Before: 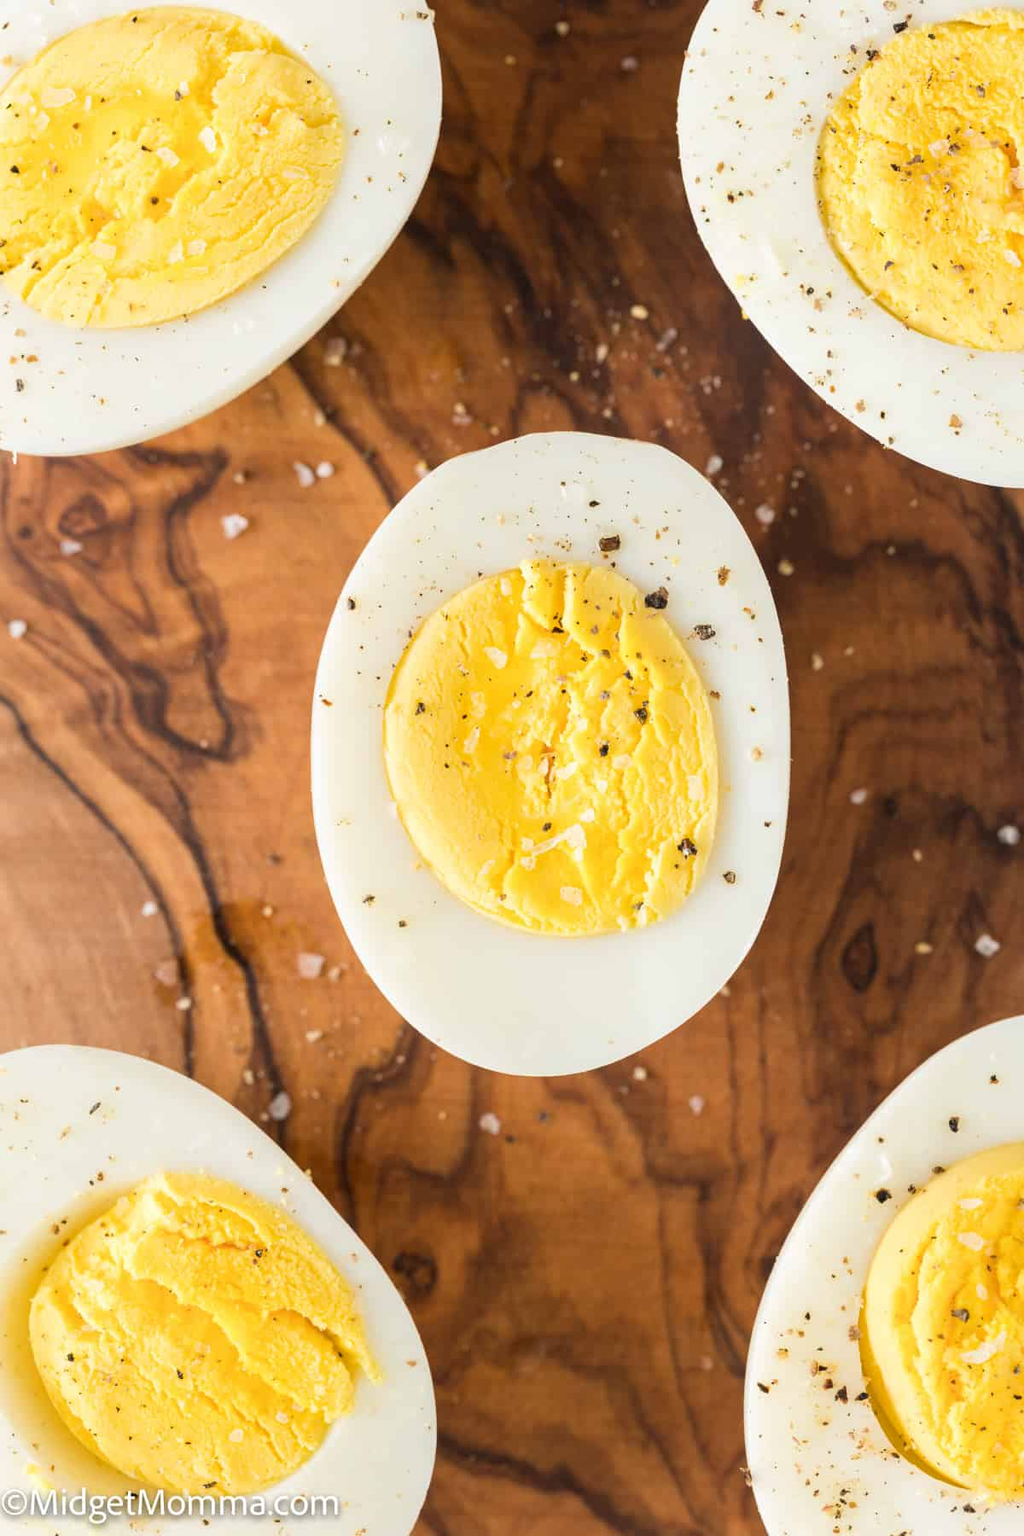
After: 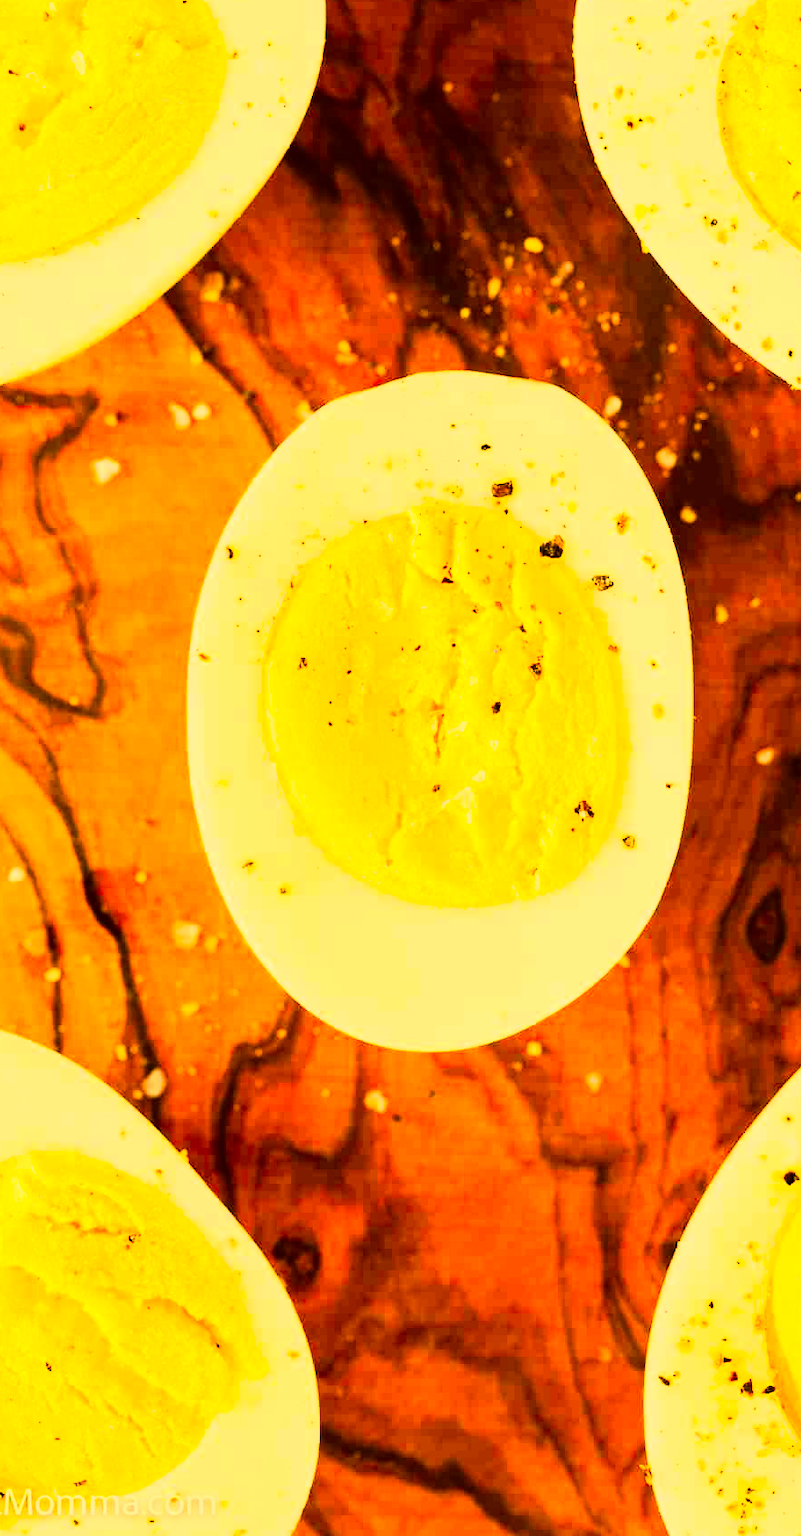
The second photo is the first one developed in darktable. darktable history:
rgb curve: curves: ch0 [(0, 0) (0.21, 0.15) (0.24, 0.21) (0.5, 0.75) (0.75, 0.96) (0.89, 0.99) (1, 1)]; ch1 [(0, 0.02) (0.21, 0.13) (0.25, 0.2) (0.5, 0.67) (0.75, 0.9) (0.89, 0.97) (1, 1)]; ch2 [(0, 0.02) (0.21, 0.13) (0.25, 0.2) (0.5, 0.67) (0.75, 0.9) (0.89, 0.97) (1, 1)], compensate middle gray true
crop and rotate: left 13.15%, top 5.251%, right 12.609%
color correction: highlights a* 10.44, highlights b* 30.04, shadows a* 2.73, shadows b* 17.51, saturation 1.72
